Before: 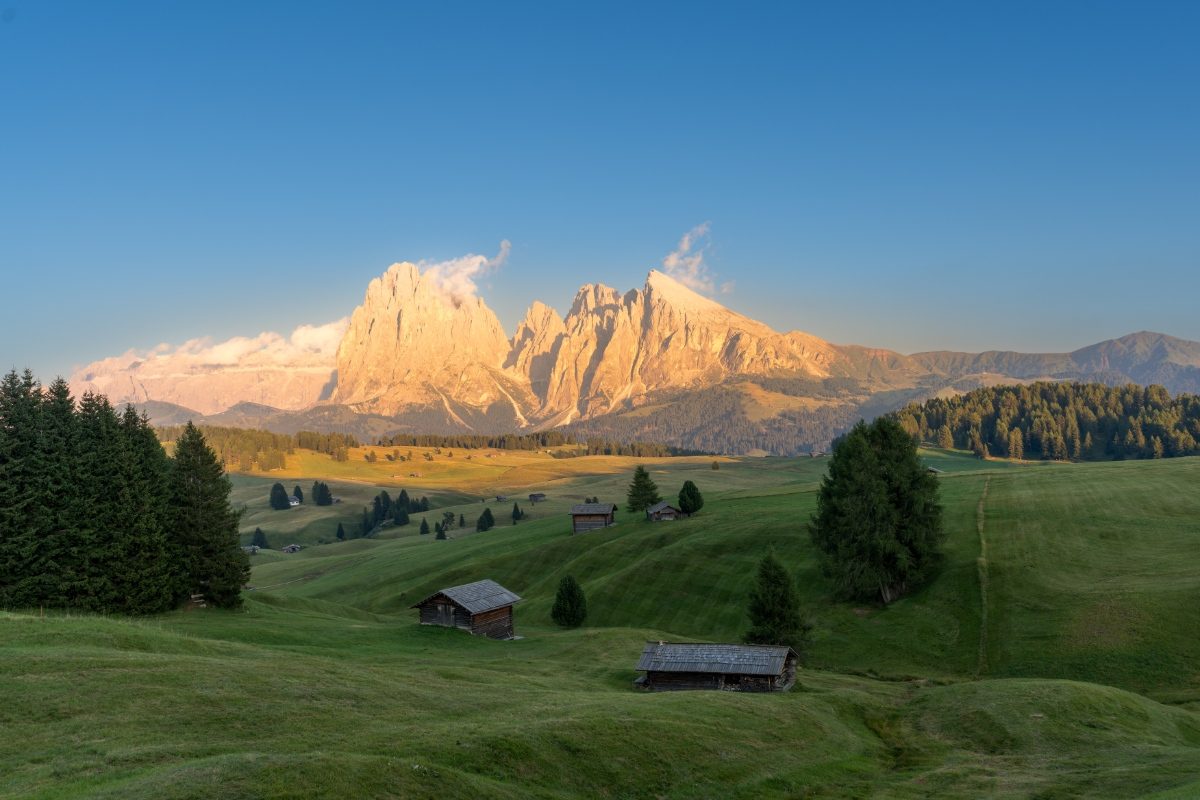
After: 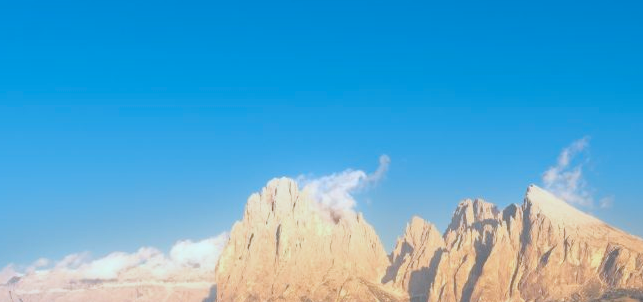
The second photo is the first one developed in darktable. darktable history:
crop: left 10.121%, top 10.631%, right 36.218%, bottom 51.526%
color correction: highlights a* -9.35, highlights b* -23.15
